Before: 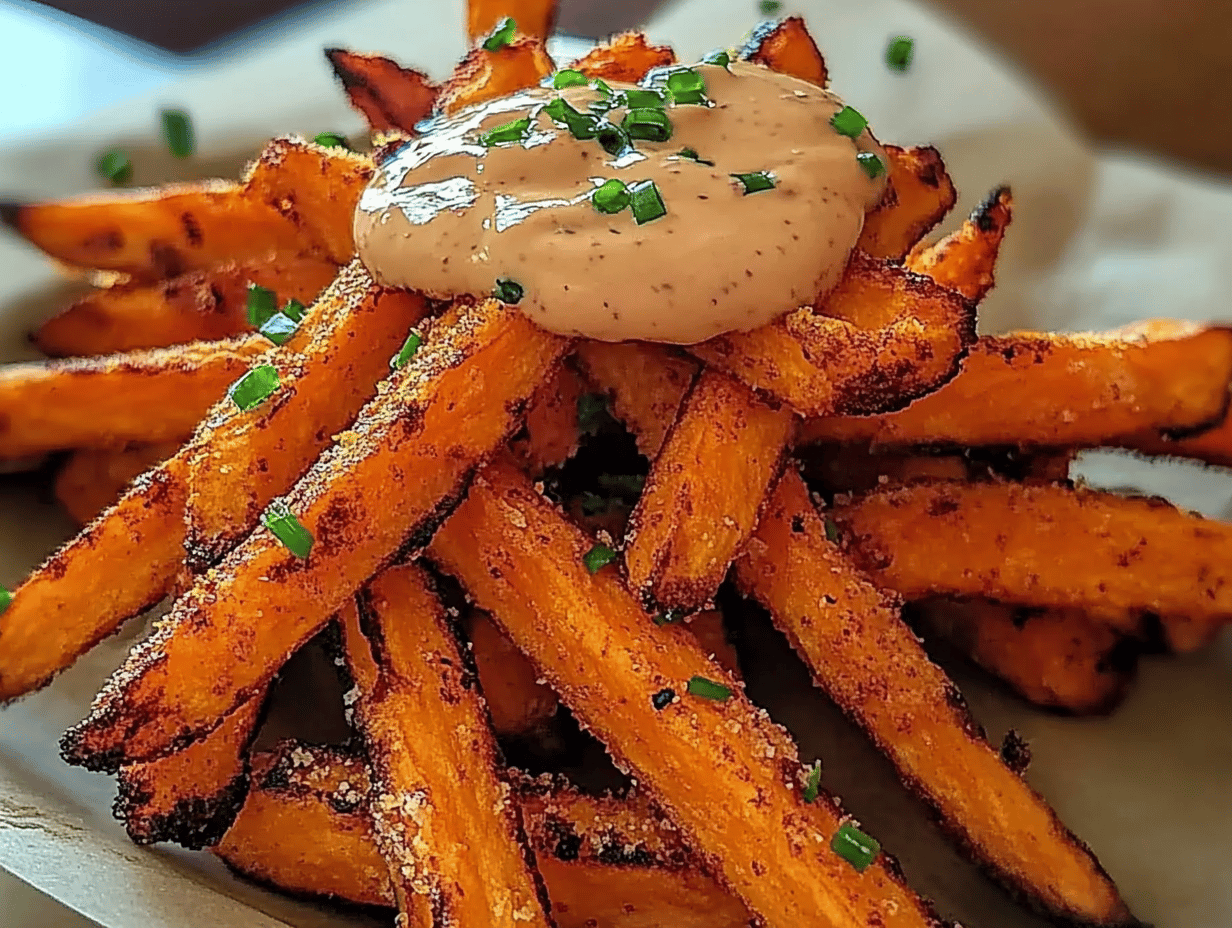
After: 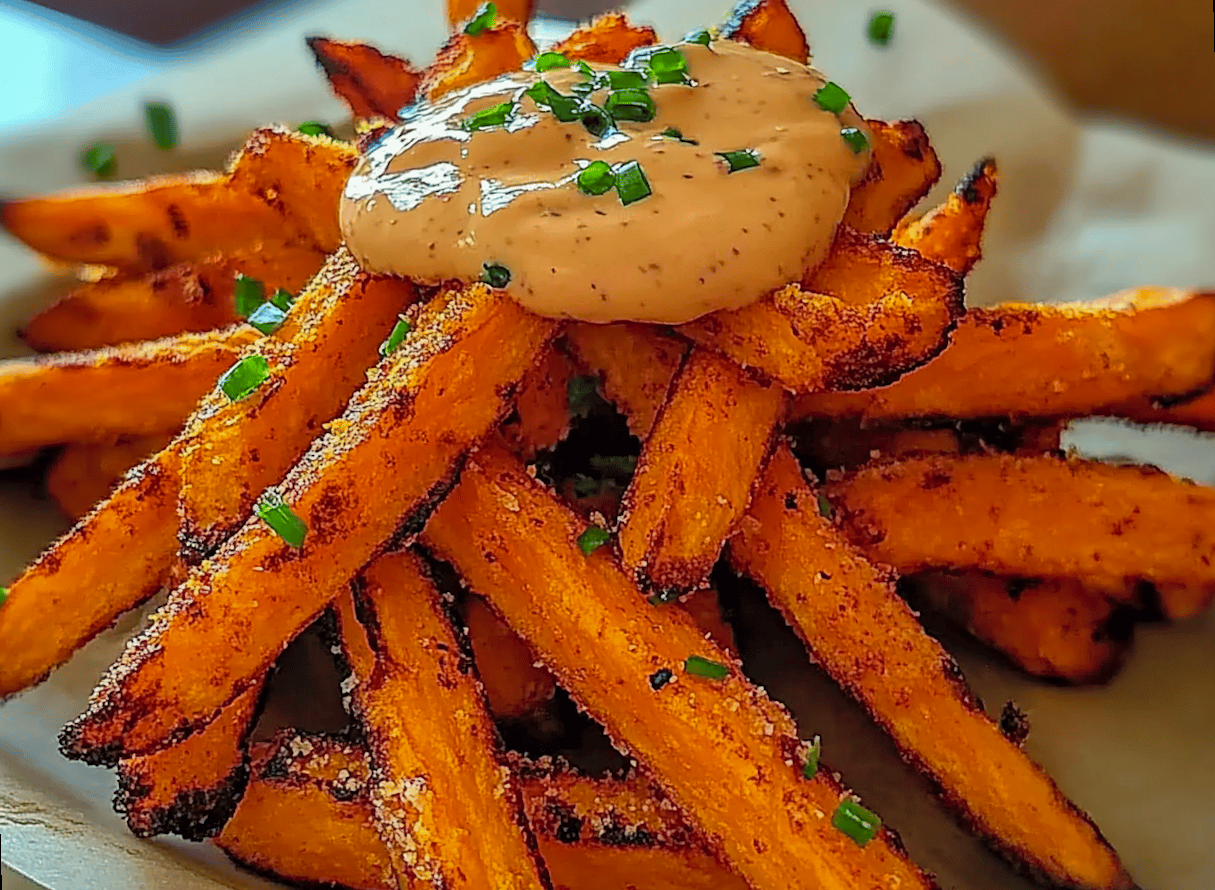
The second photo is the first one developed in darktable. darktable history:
rotate and perspective: rotation -1.42°, crop left 0.016, crop right 0.984, crop top 0.035, crop bottom 0.965
shadows and highlights: on, module defaults
color balance rgb: perceptual saturation grading › global saturation 20%, global vibrance 10%
